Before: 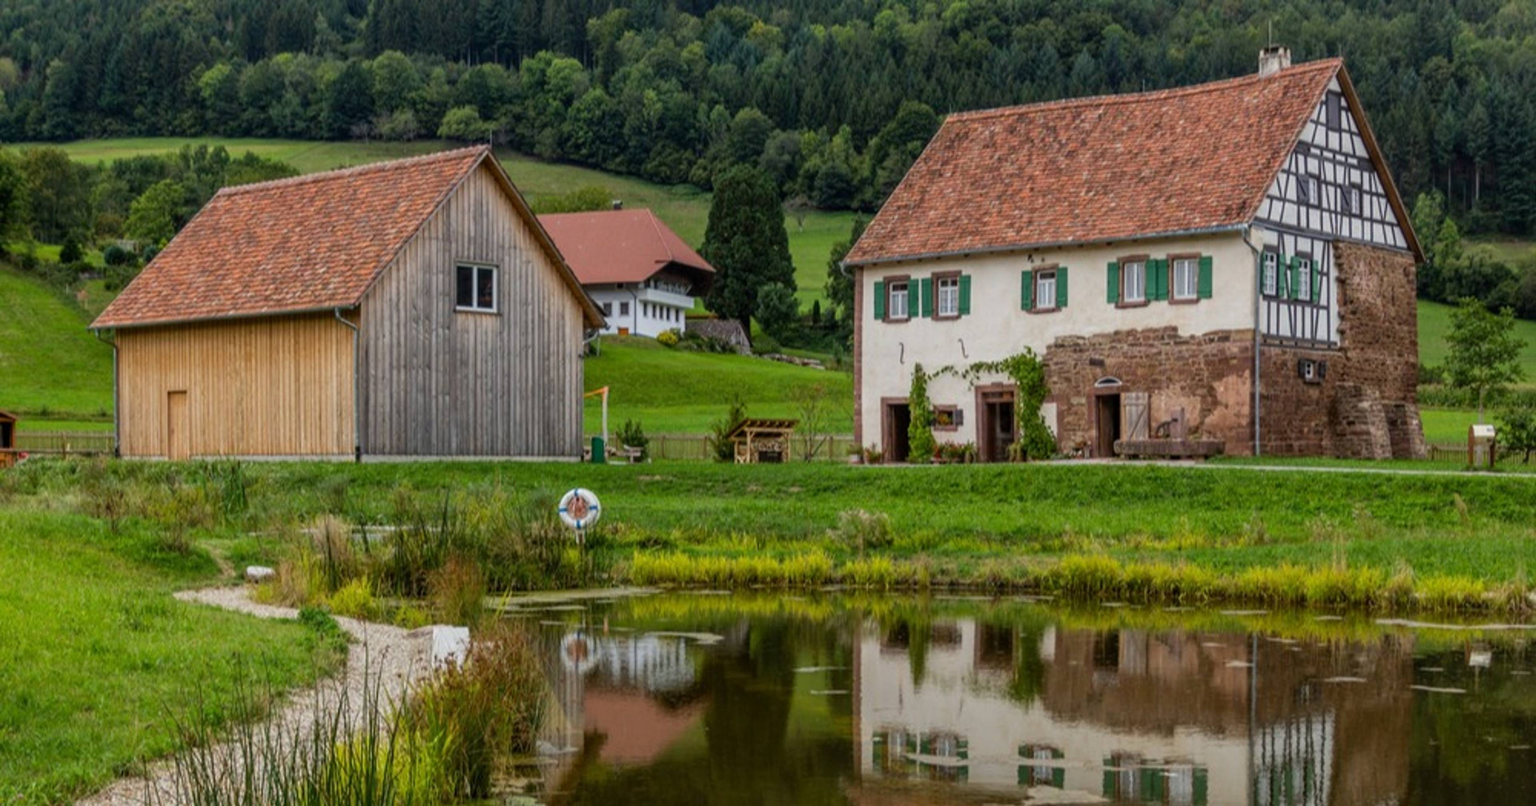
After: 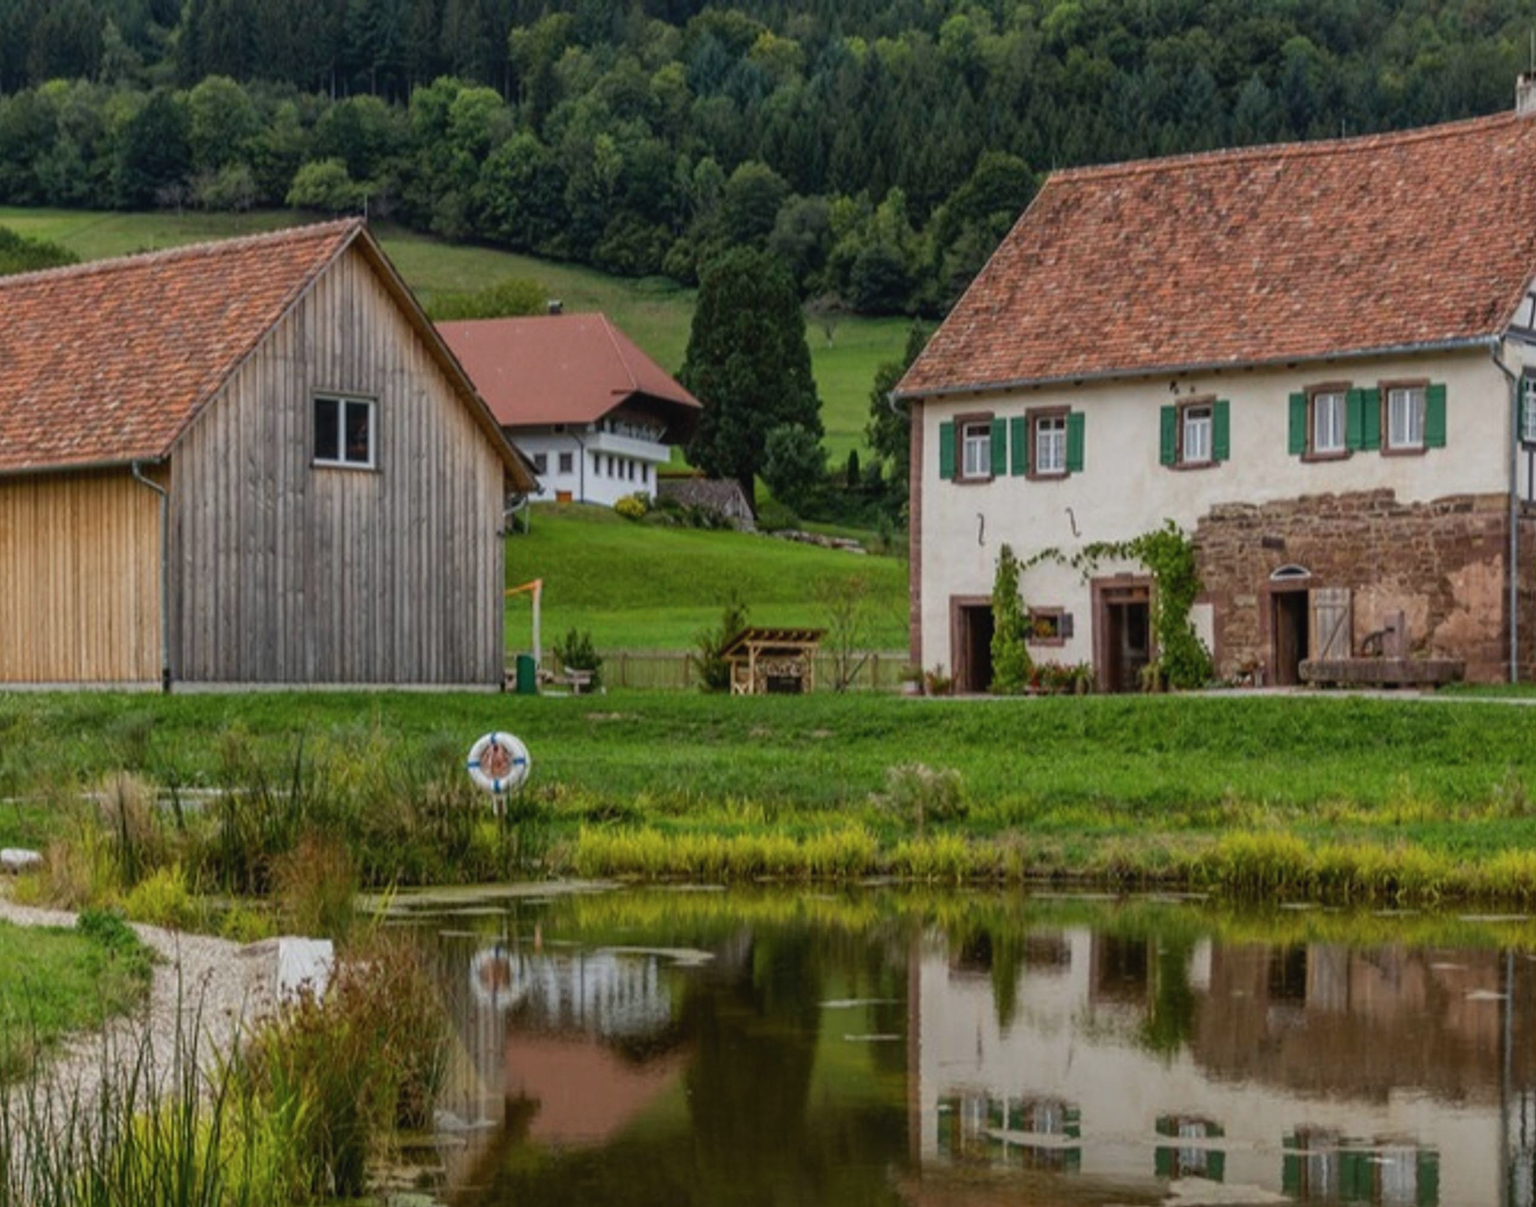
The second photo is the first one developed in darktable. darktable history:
crop and rotate: left 16.086%, right 17.133%
contrast brightness saturation: contrast -0.065, brightness -0.035, saturation -0.114
